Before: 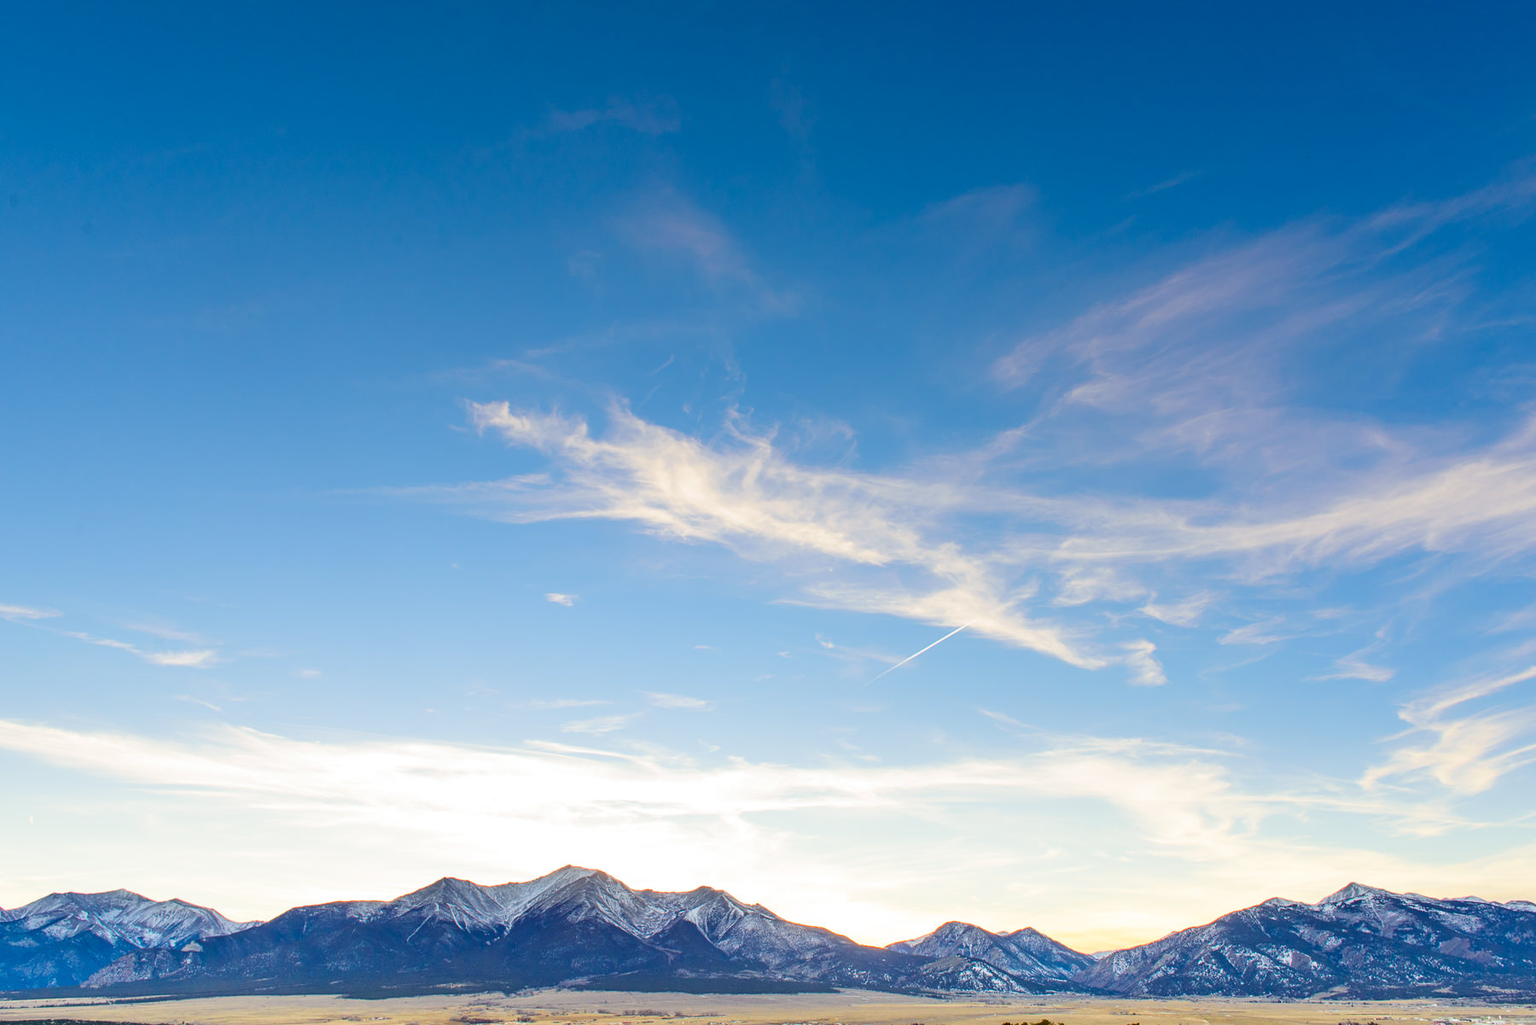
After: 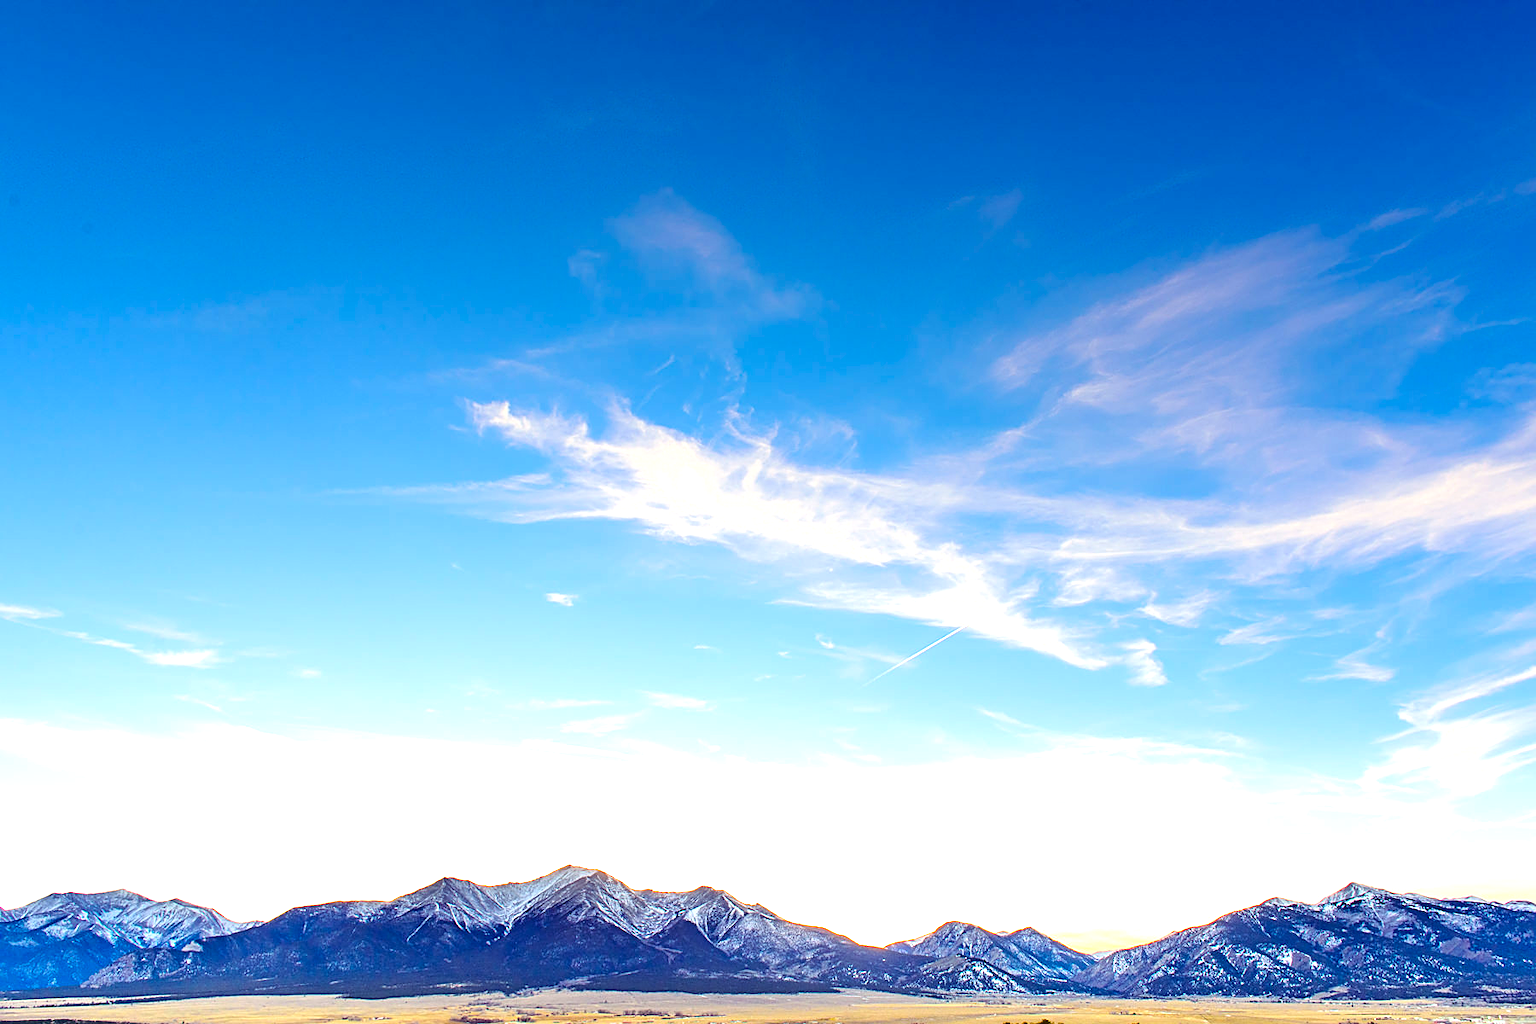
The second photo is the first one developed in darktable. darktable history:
tone equalizer: -8 EV -0.765 EV, -7 EV -0.725 EV, -6 EV -0.602 EV, -5 EV -0.422 EV, -3 EV 0.377 EV, -2 EV 0.6 EV, -1 EV 0.691 EV, +0 EV 0.763 EV, edges refinement/feathering 500, mask exposure compensation -1.57 EV, preserve details no
color balance rgb: shadows lift › luminance 0.671%, shadows lift › chroma 6.753%, shadows lift › hue 297.26°, power › luminance 1.125%, power › chroma 0.375%, power › hue 31.08°, global offset › luminance -0.47%, perceptual saturation grading › global saturation 31.171%
sharpen: on, module defaults
